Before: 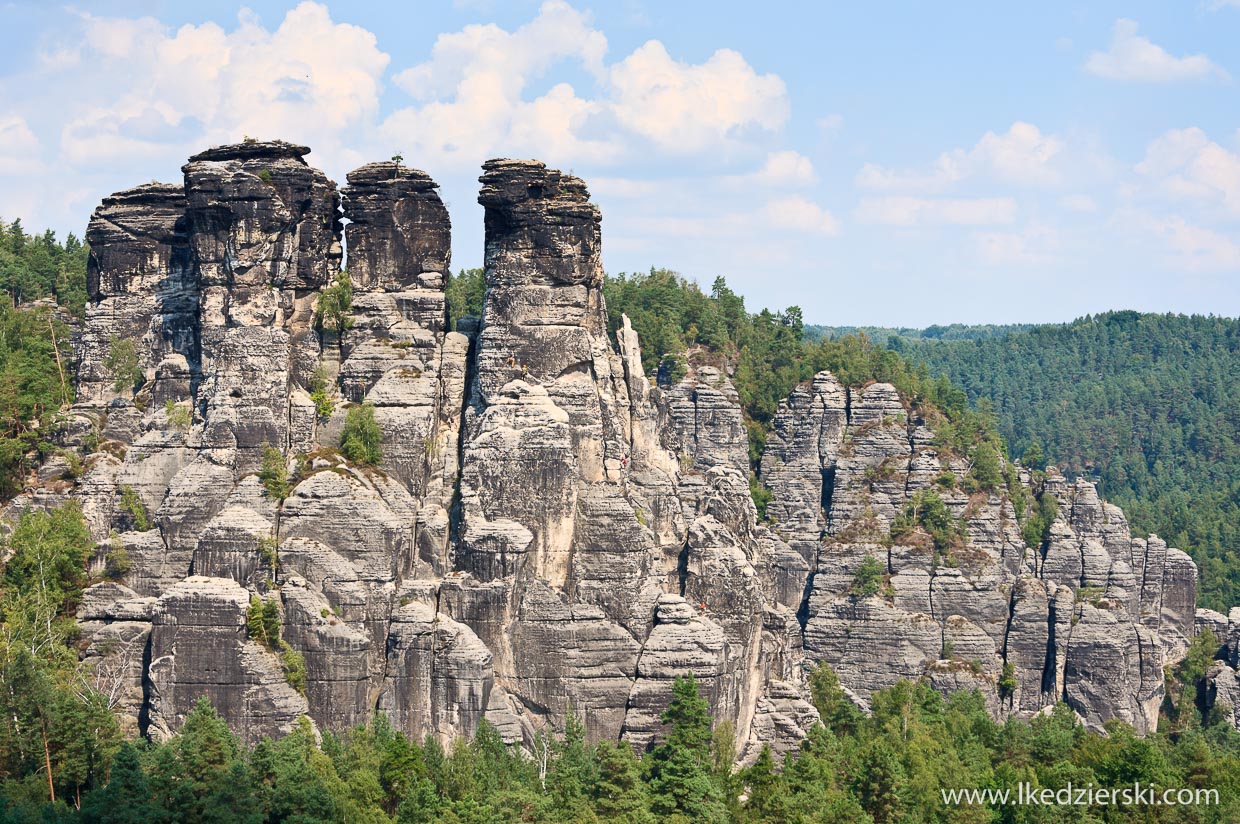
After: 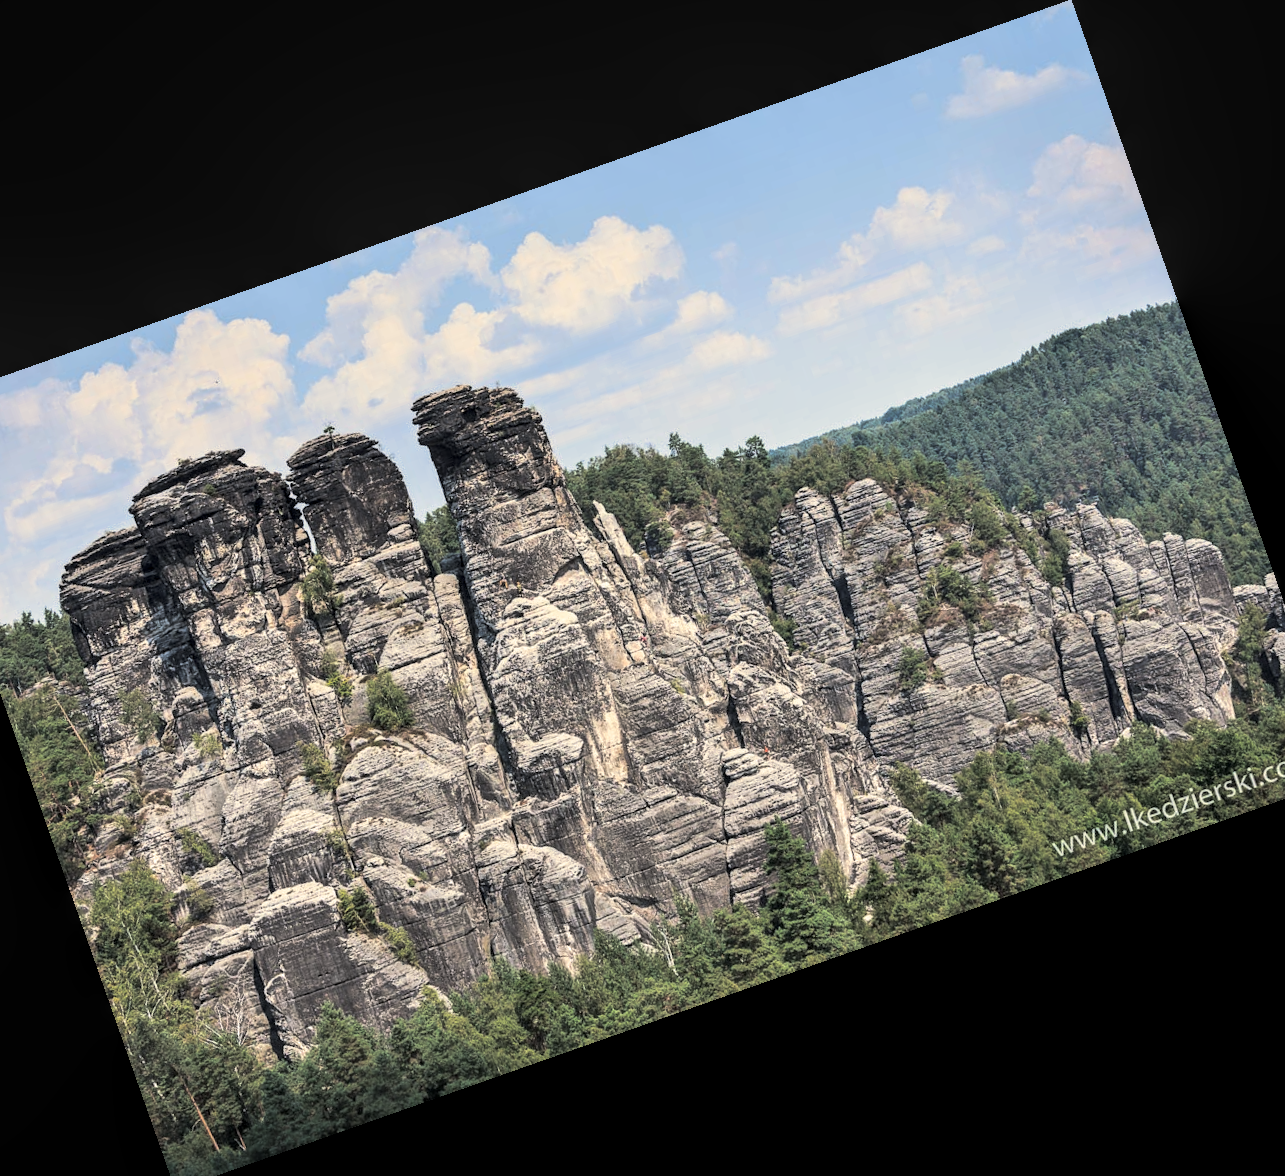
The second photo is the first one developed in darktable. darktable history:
rgb curve: mode RGB, independent channels
local contrast: detail 130%
split-toning: shadows › hue 43.2°, shadows › saturation 0, highlights › hue 50.4°, highlights › saturation 1
crop and rotate: angle 19.43°, left 6.812%, right 4.125%, bottom 1.087%
